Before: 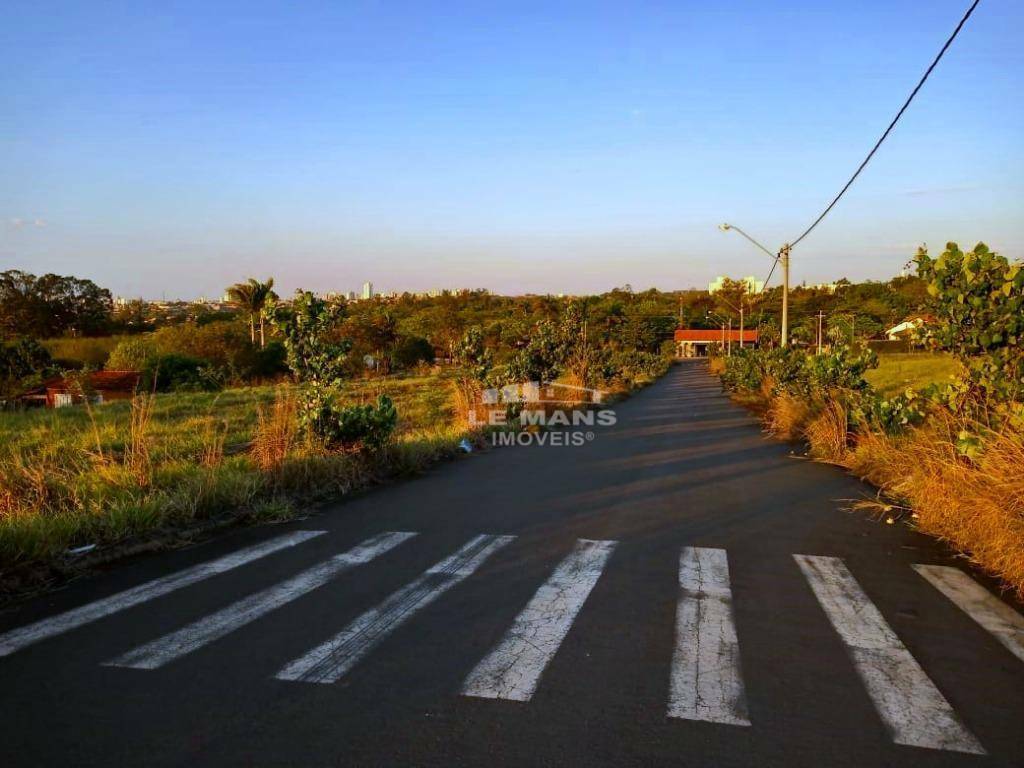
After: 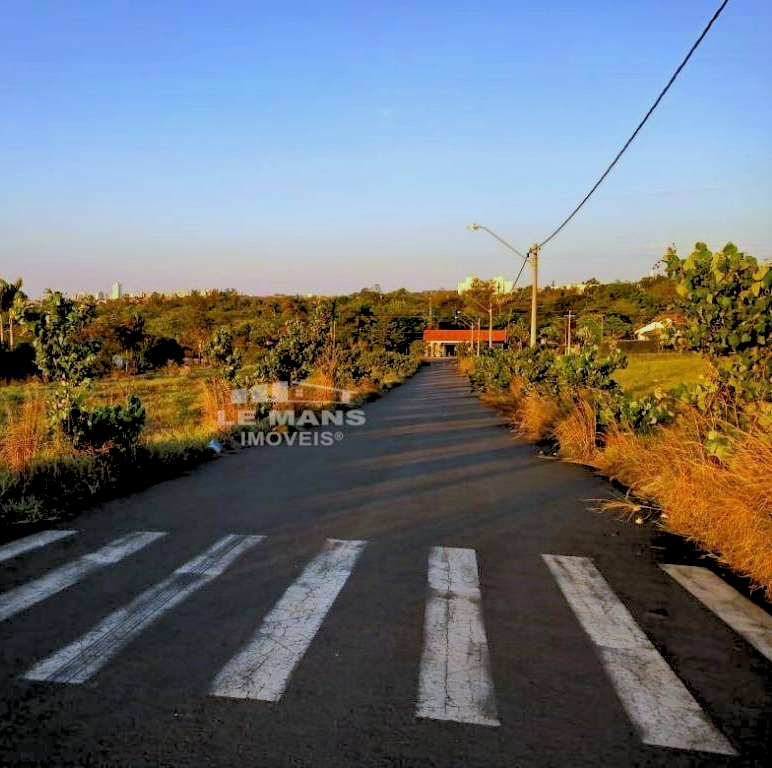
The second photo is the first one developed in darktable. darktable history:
rgb levels: preserve colors sum RGB, levels [[0.038, 0.433, 0.934], [0, 0.5, 1], [0, 0.5, 1]]
crop and rotate: left 24.6%
